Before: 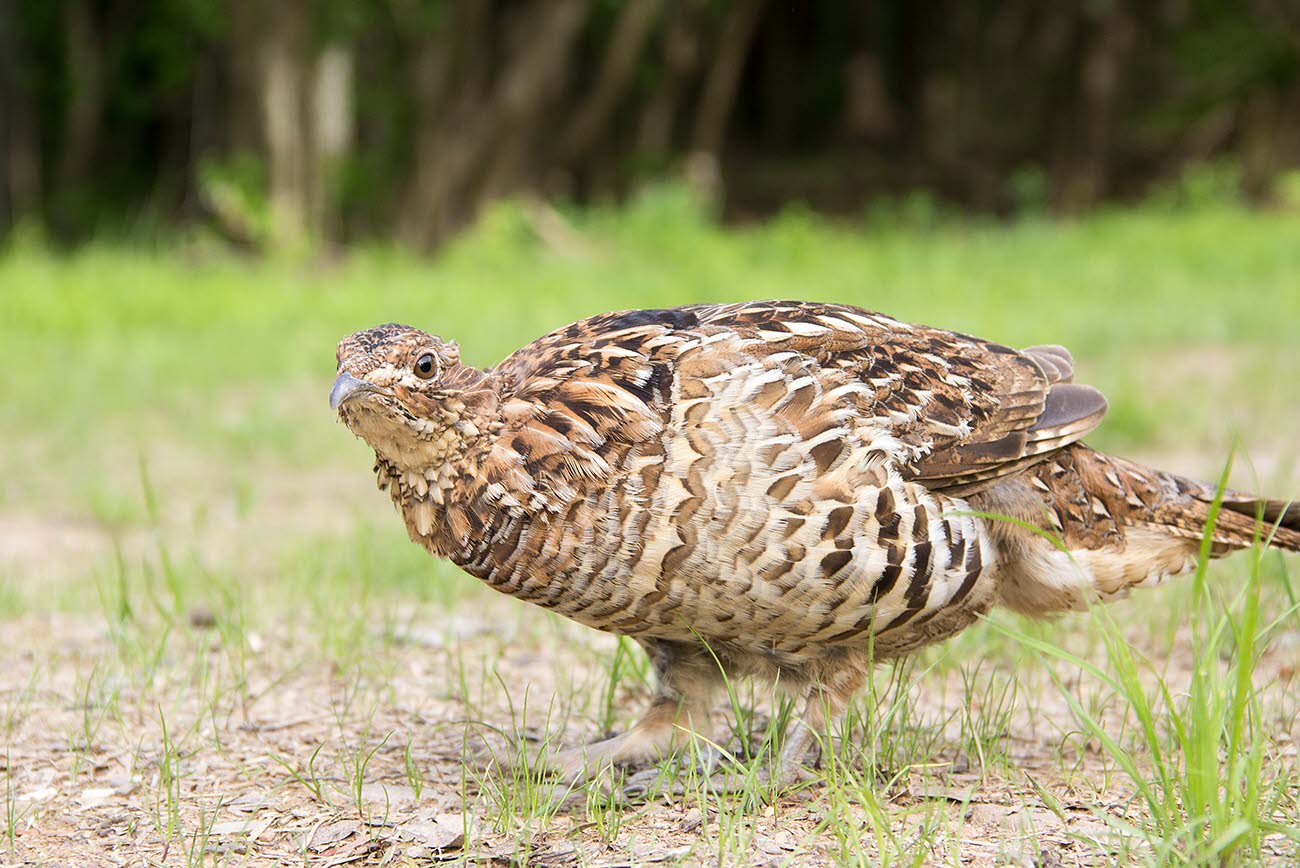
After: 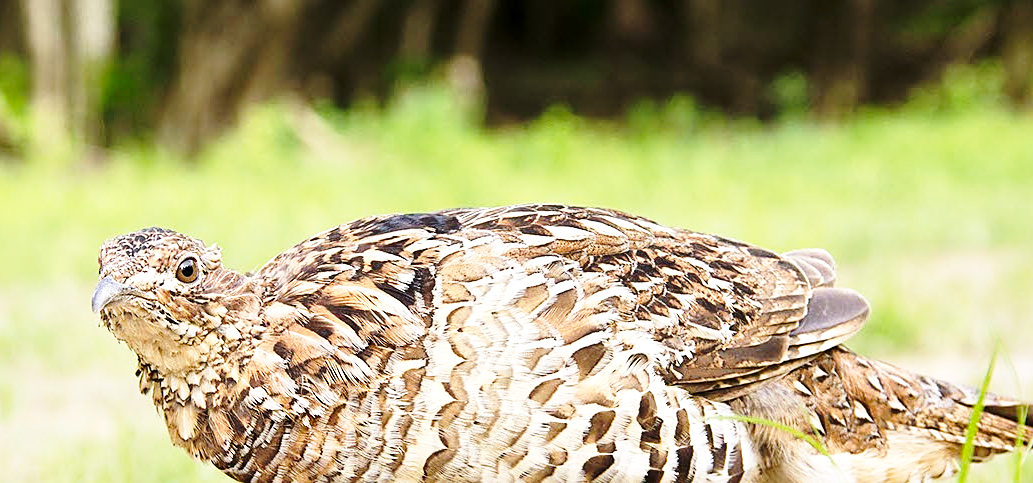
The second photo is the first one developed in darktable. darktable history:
sharpen: on, module defaults
local contrast: mode bilateral grid, contrast 20, coarseness 50, detail 120%, midtone range 0.2
crop: left 18.38%, top 11.092%, right 2.134%, bottom 33.217%
base curve: curves: ch0 [(0, 0) (0.036, 0.037) (0.121, 0.228) (0.46, 0.76) (0.859, 0.983) (1, 1)], preserve colors none
